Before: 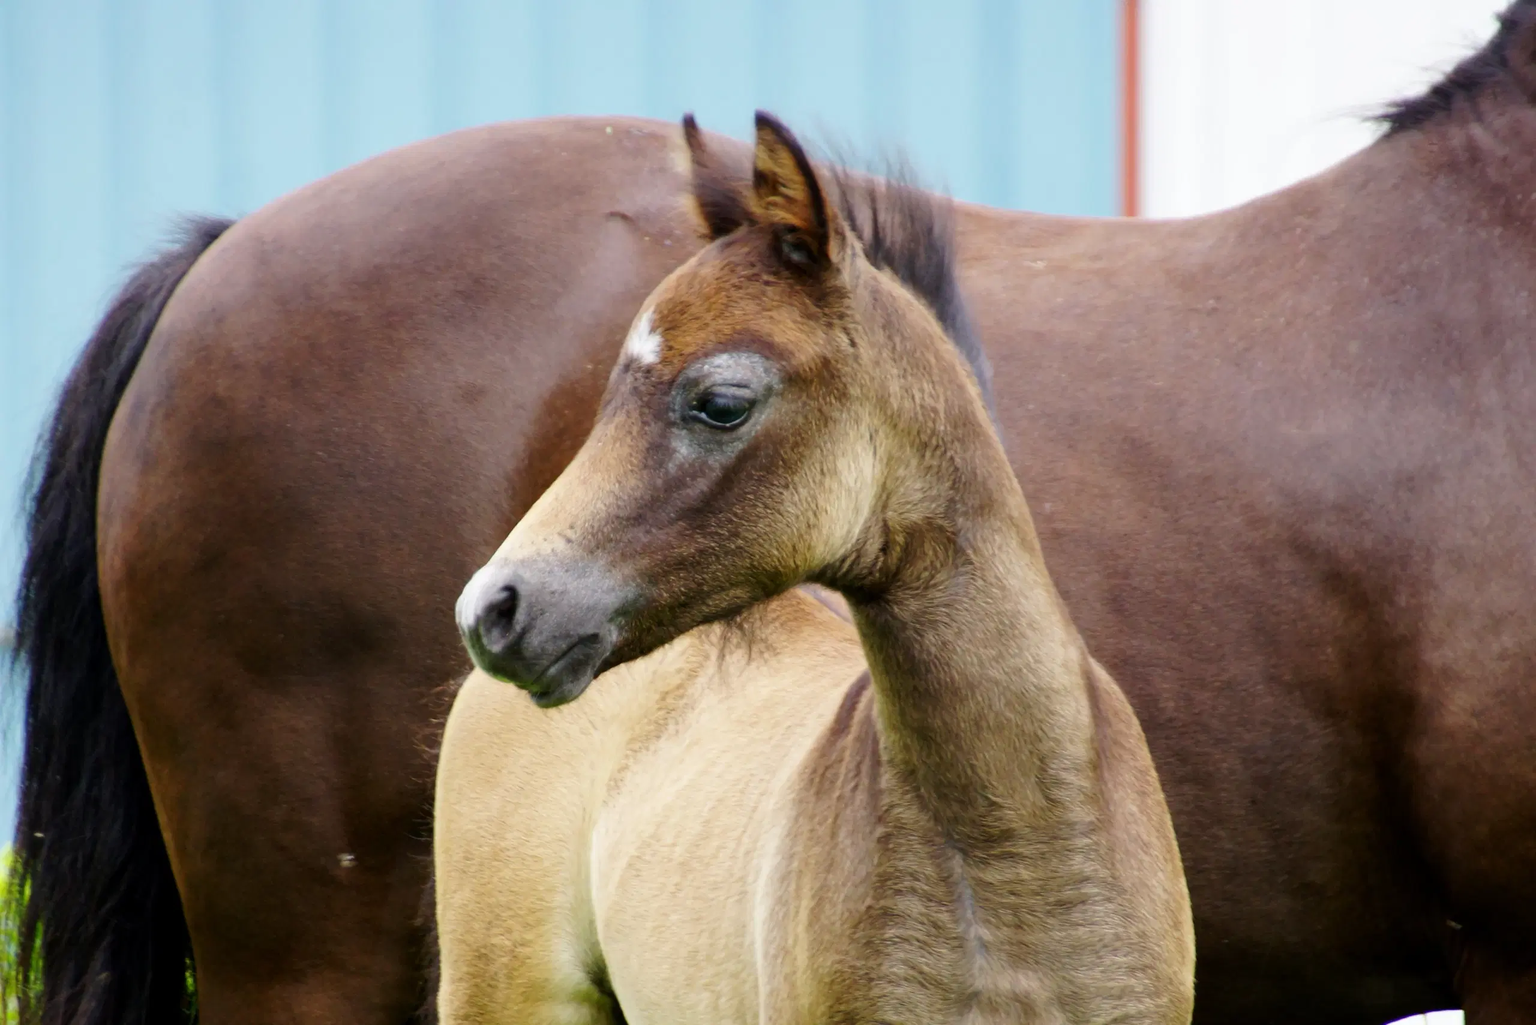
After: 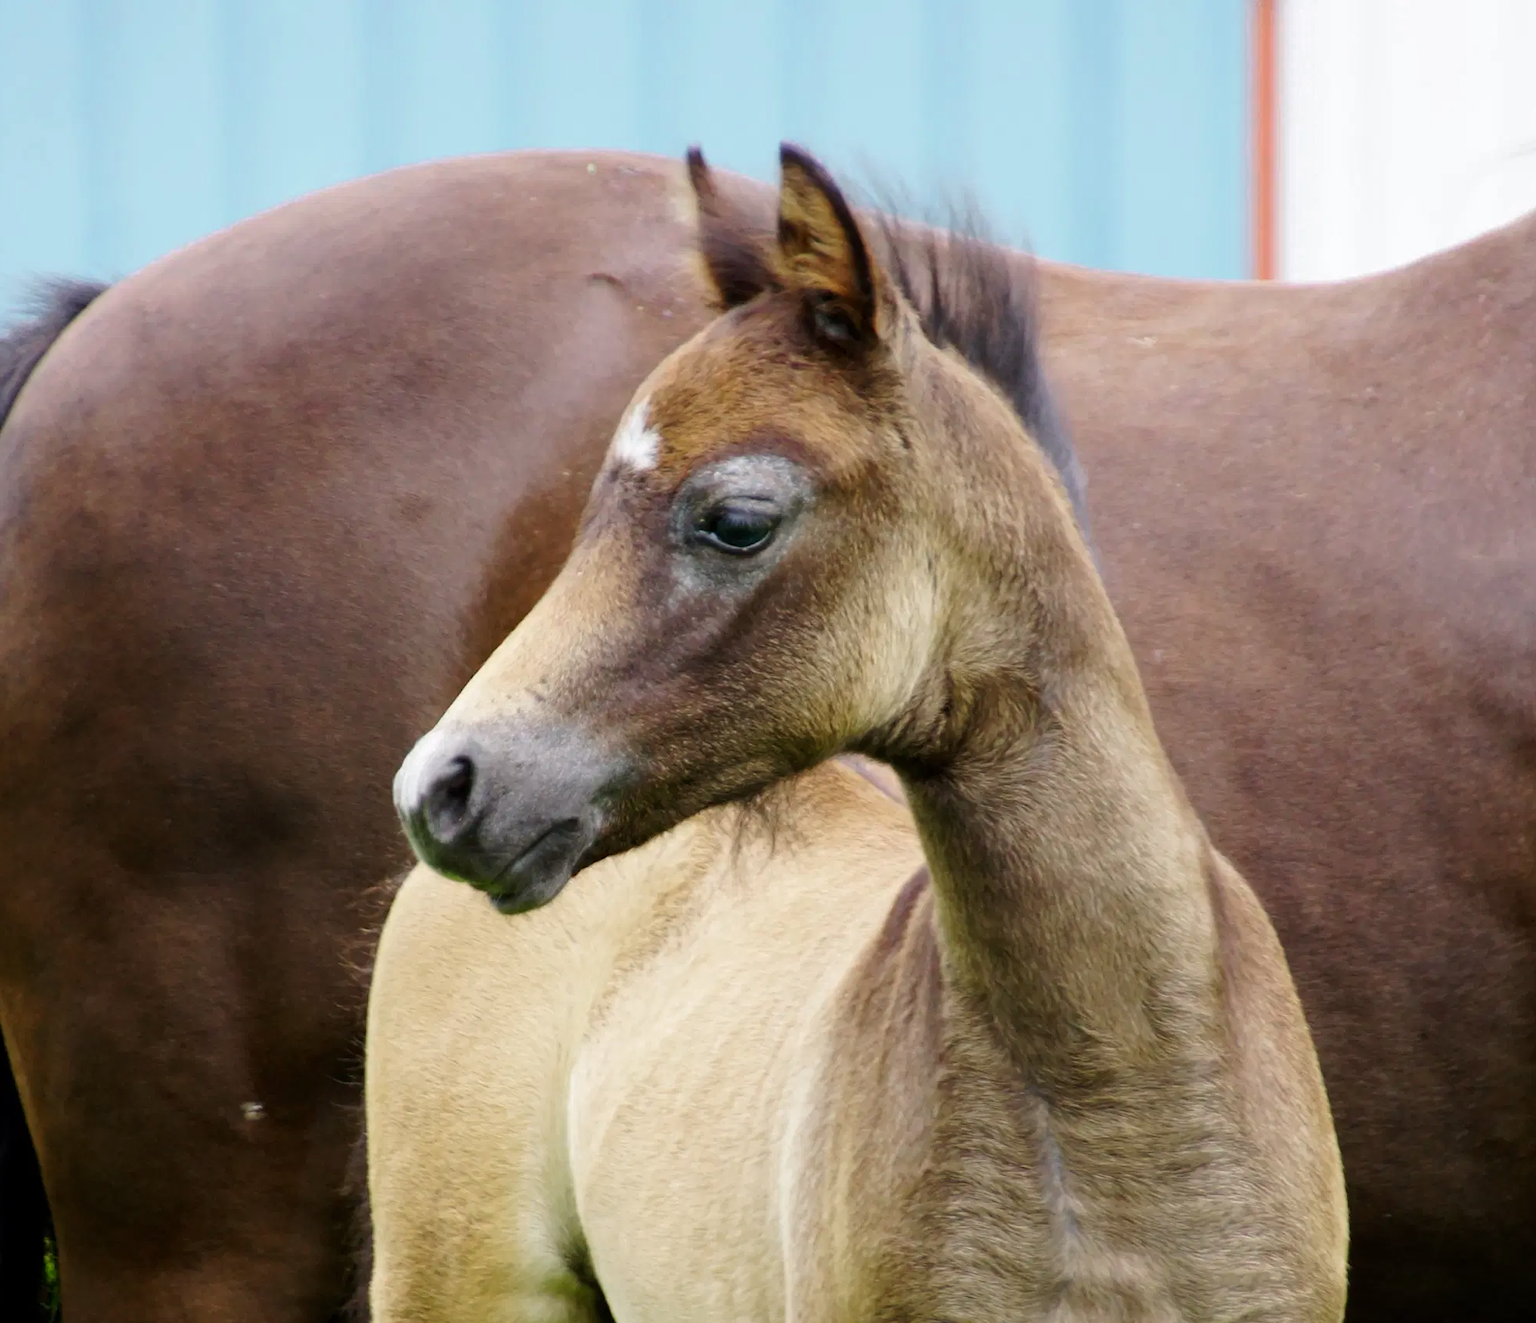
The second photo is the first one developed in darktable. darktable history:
color zones: curves: ch0 [(0, 0.558) (0.143, 0.548) (0.286, 0.447) (0.429, 0.259) (0.571, 0.5) (0.714, 0.5) (0.857, 0.593) (1, 0.558)]; ch1 [(0, 0.543) (0.01, 0.544) (0.12, 0.492) (0.248, 0.458) (0.5, 0.534) (0.748, 0.5) (0.99, 0.469) (1, 0.543)]; ch2 [(0, 0.507) (0.143, 0.522) (0.286, 0.505) (0.429, 0.5) (0.571, 0.5) (0.714, 0.5) (0.857, 0.5) (1, 0.507)]
crop: left 9.88%, right 12.664%
